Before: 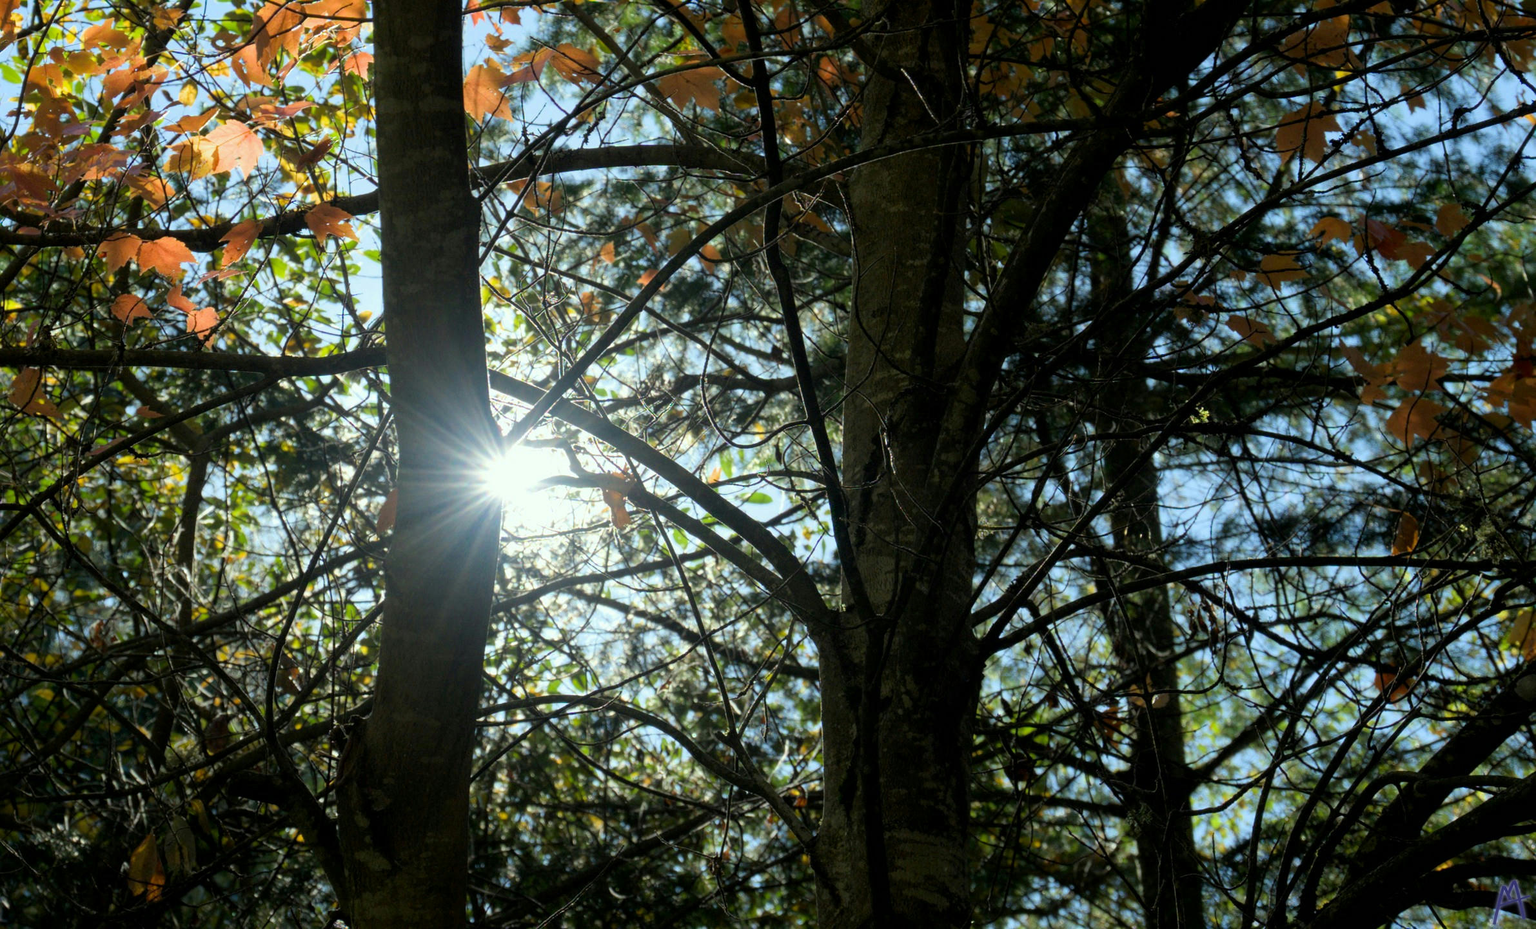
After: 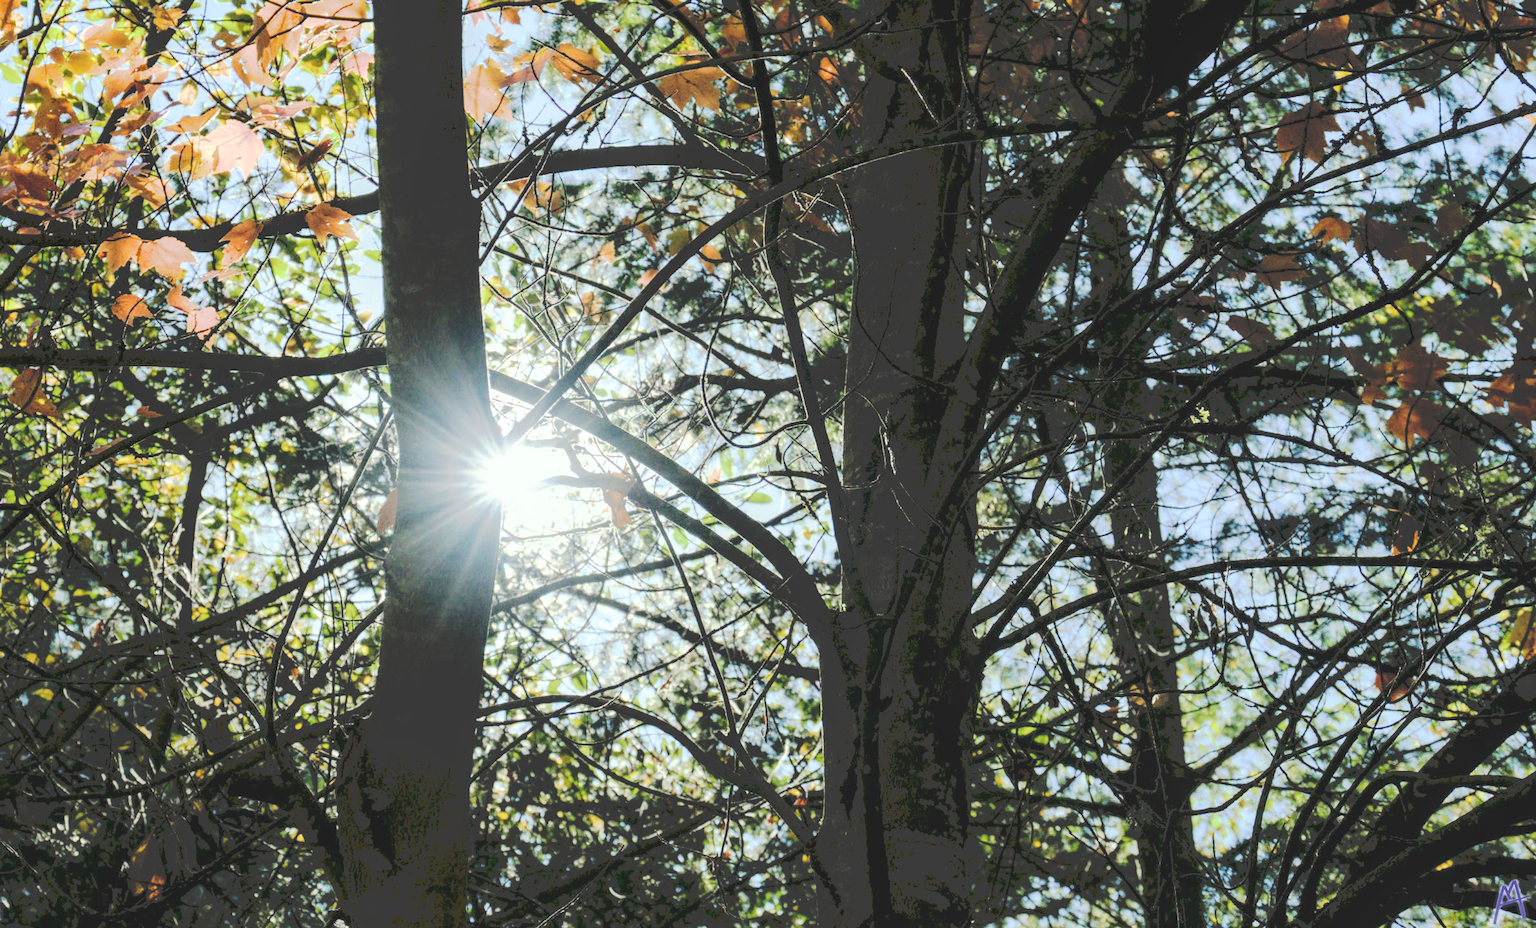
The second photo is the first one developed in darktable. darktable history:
tone curve: curves: ch0 [(0, 0) (0.003, 0.232) (0.011, 0.232) (0.025, 0.232) (0.044, 0.233) (0.069, 0.234) (0.1, 0.237) (0.136, 0.247) (0.177, 0.258) (0.224, 0.283) (0.277, 0.332) (0.335, 0.401) (0.399, 0.483) (0.468, 0.56) (0.543, 0.637) (0.623, 0.706) (0.709, 0.764) (0.801, 0.816) (0.898, 0.859) (1, 1)], preserve colors none
local contrast: on, module defaults
exposure: black level correction -0.002, exposure 1.115 EV, compensate highlight preservation false
filmic rgb: black relative exposure -5 EV, hardness 2.88, contrast 1.3, highlights saturation mix -30%
